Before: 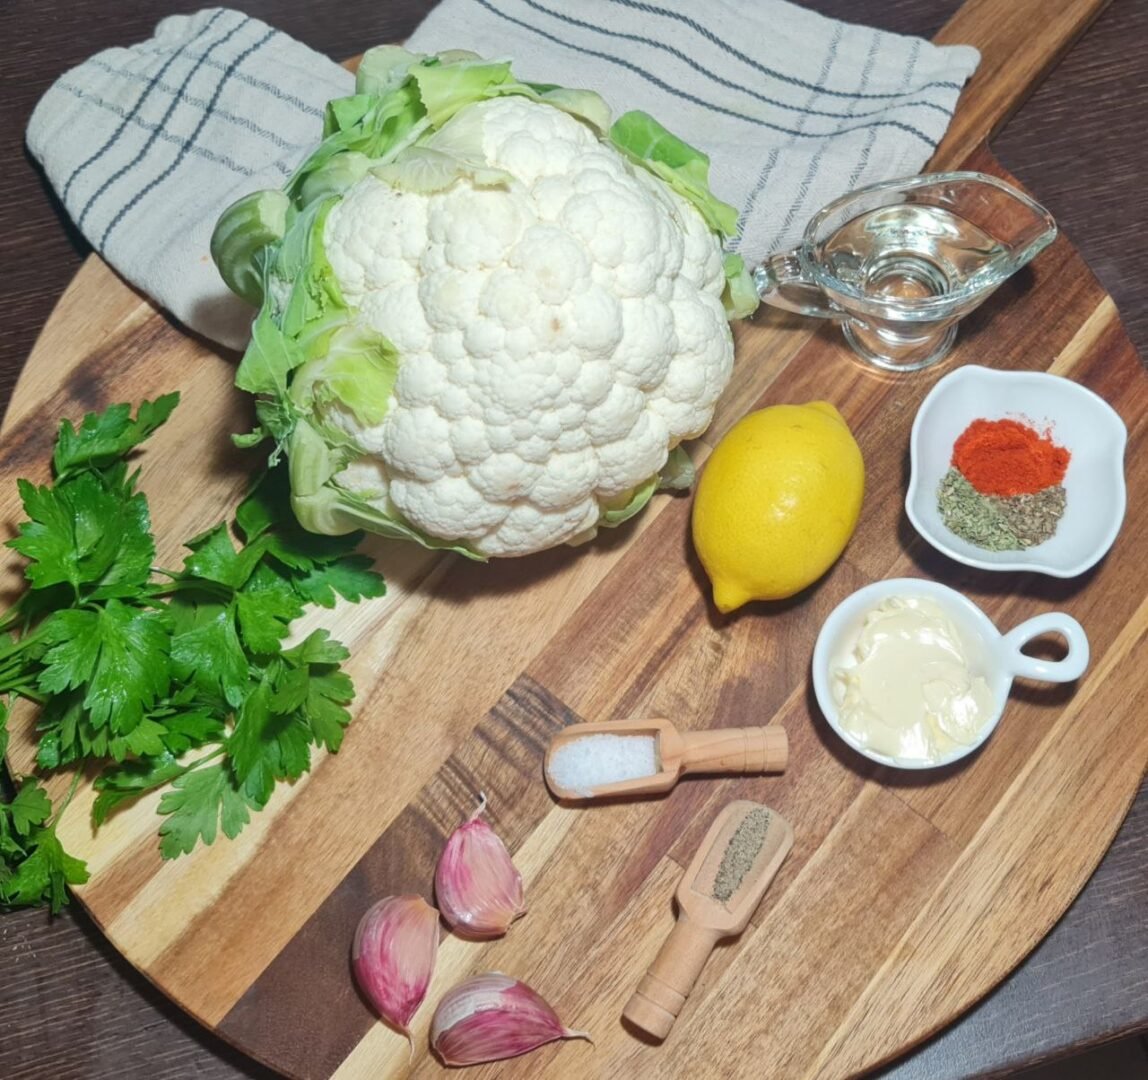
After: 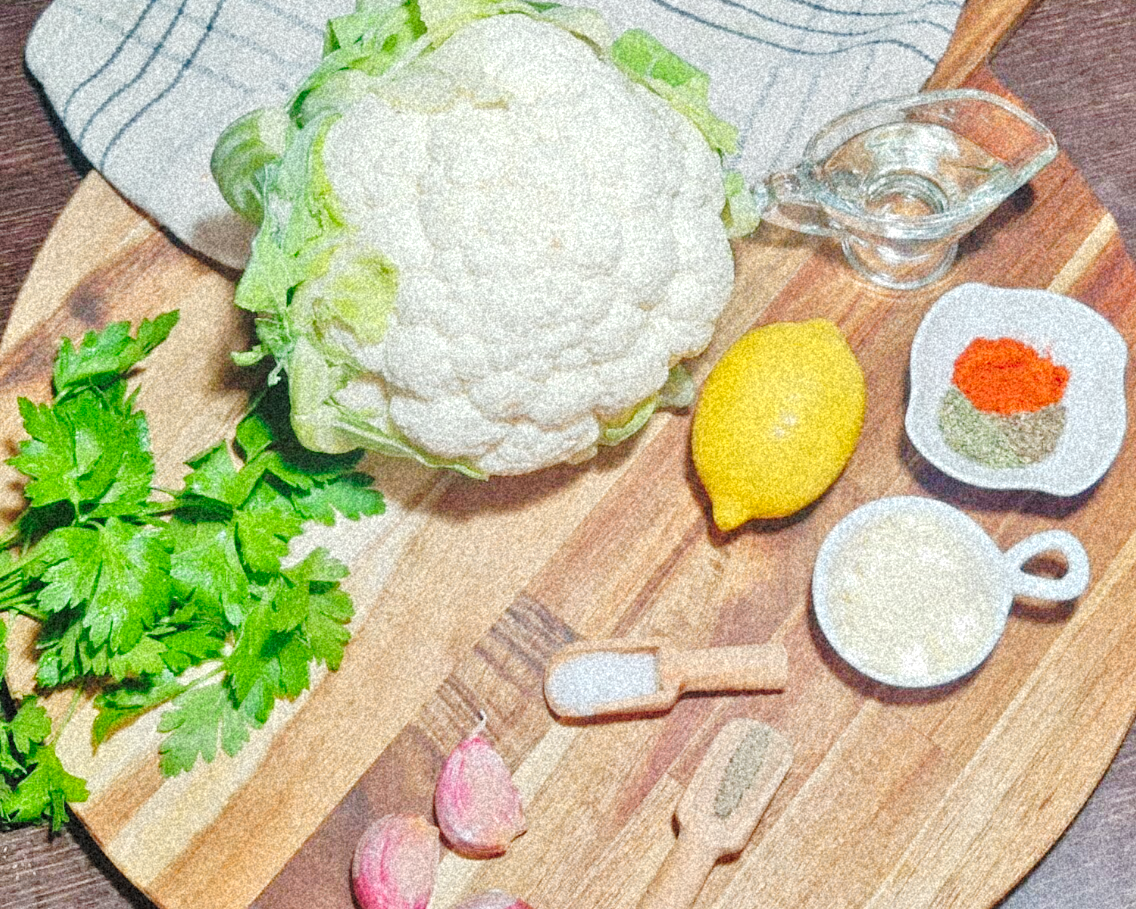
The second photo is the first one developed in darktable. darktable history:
tone curve: curves: ch0 [(0, 0) (0.003, 0.049) (0.011, 0.052) (0.025, 0.057) (0.044, 0.069) (0.069, 0.076) (0.1, 0.09) (0.136, 0.111) (0.177, 0.15) (0.224, 0.197) (0.277, 0.267) (0.335, 0.366) (0.399, 0.477) (0.468, 0.561) (0.543, 0.651) (0.623, 0.733) (0.709, 0.804) (0.801, 0.869) (0.898, 0.924) (1, 1)], preserve colors none
local contrast: mode bilateral grid, contrast 100, coarseness 100, detail 91%, midtone range 0.2
tone equalizer: -7 EV 0.15 EV, -6 EV 0.6 EV, -5 EV 1.15 EV, -4 EV 1.33 EV, -3 EV 1.15 EV, -2 EV 0.6 EV, -1 EV 0.15 EV, mask exposure compensation -0.5 EV
crop: top 7.625%, bottom 8.027%
grain: coarseness 46.9 ISO, strength 50.21%, mid-tones bias 0%
